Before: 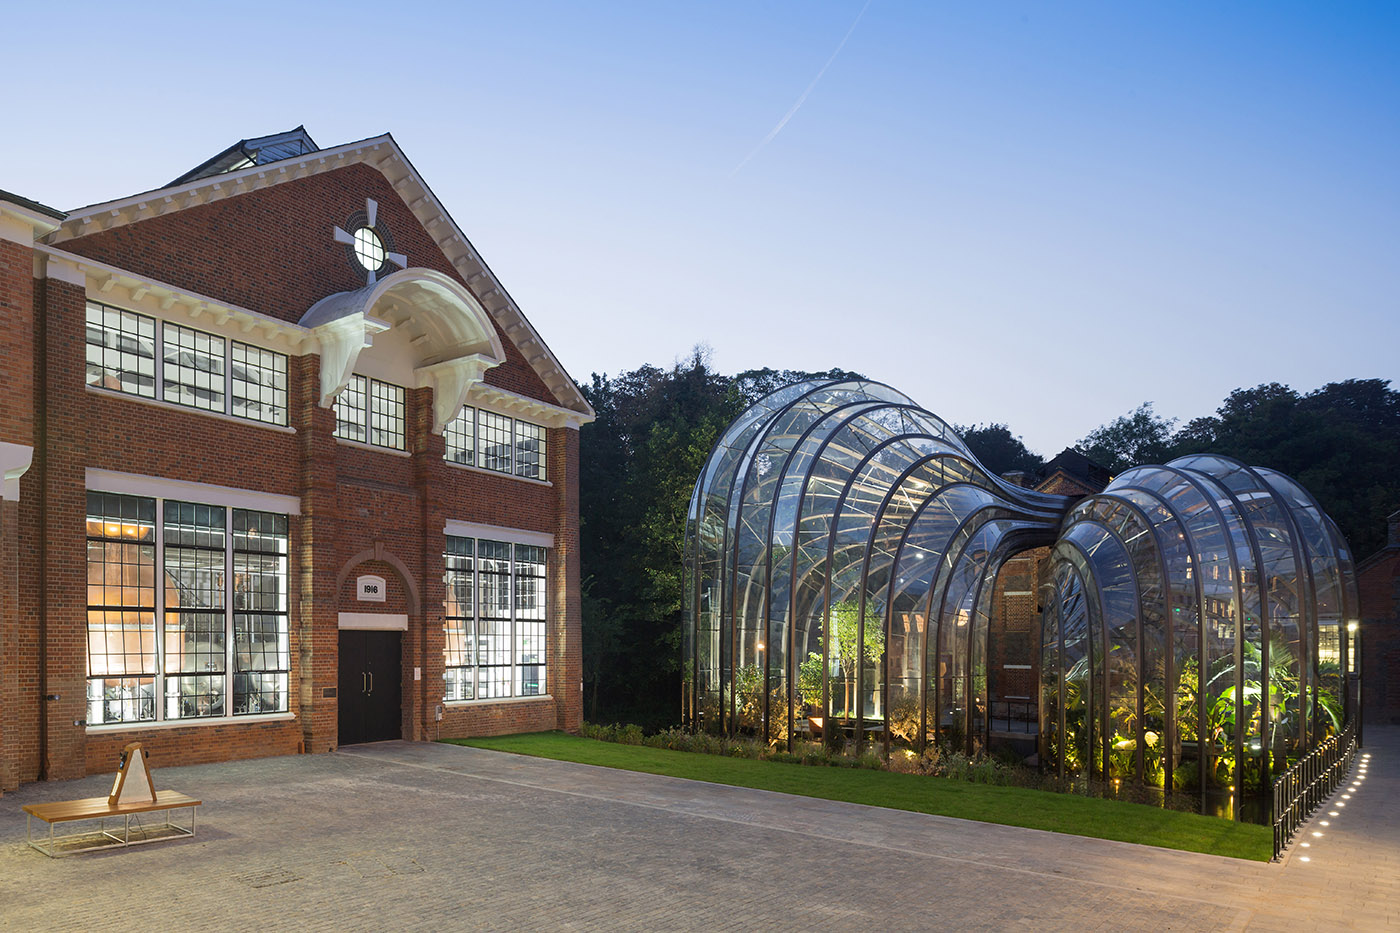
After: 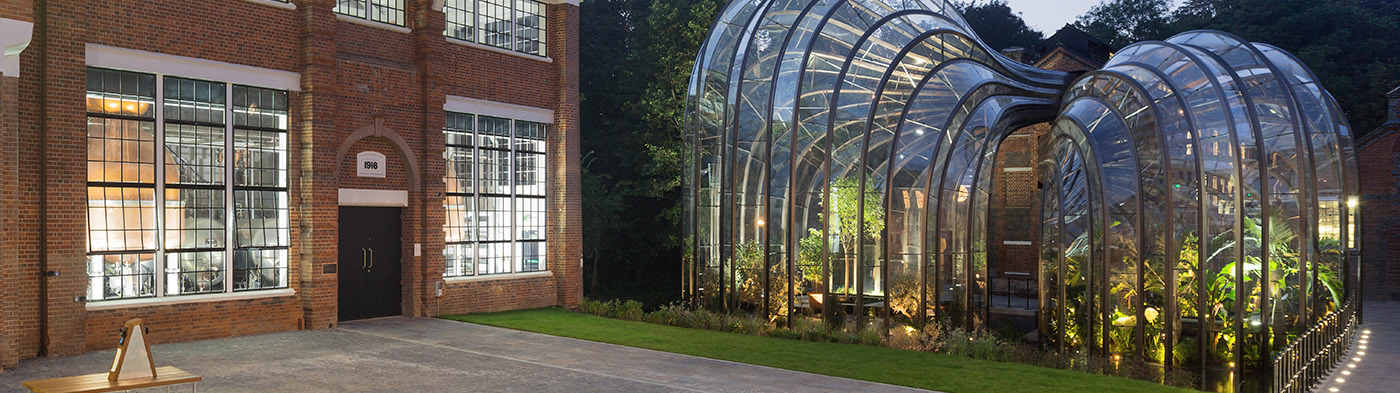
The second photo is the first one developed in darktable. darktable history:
crop: top 45.505%, bottom 12.278%
shadows and highlights: soften with gaussian
